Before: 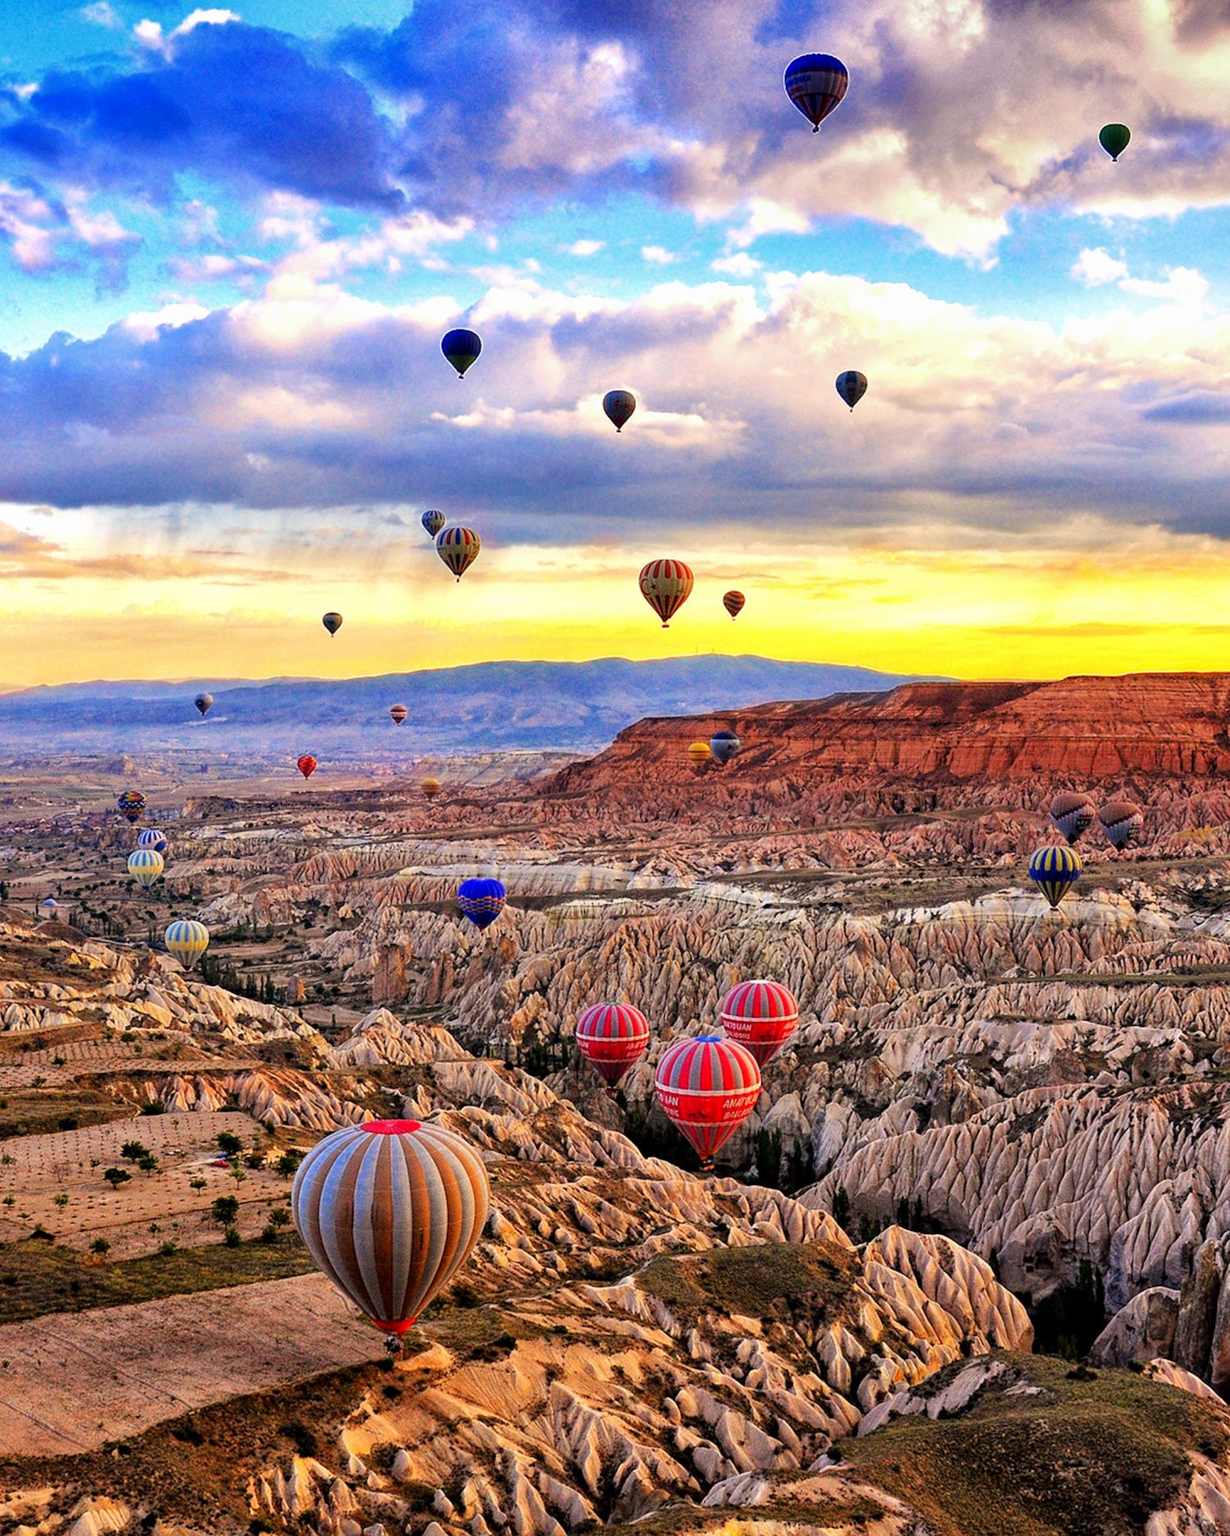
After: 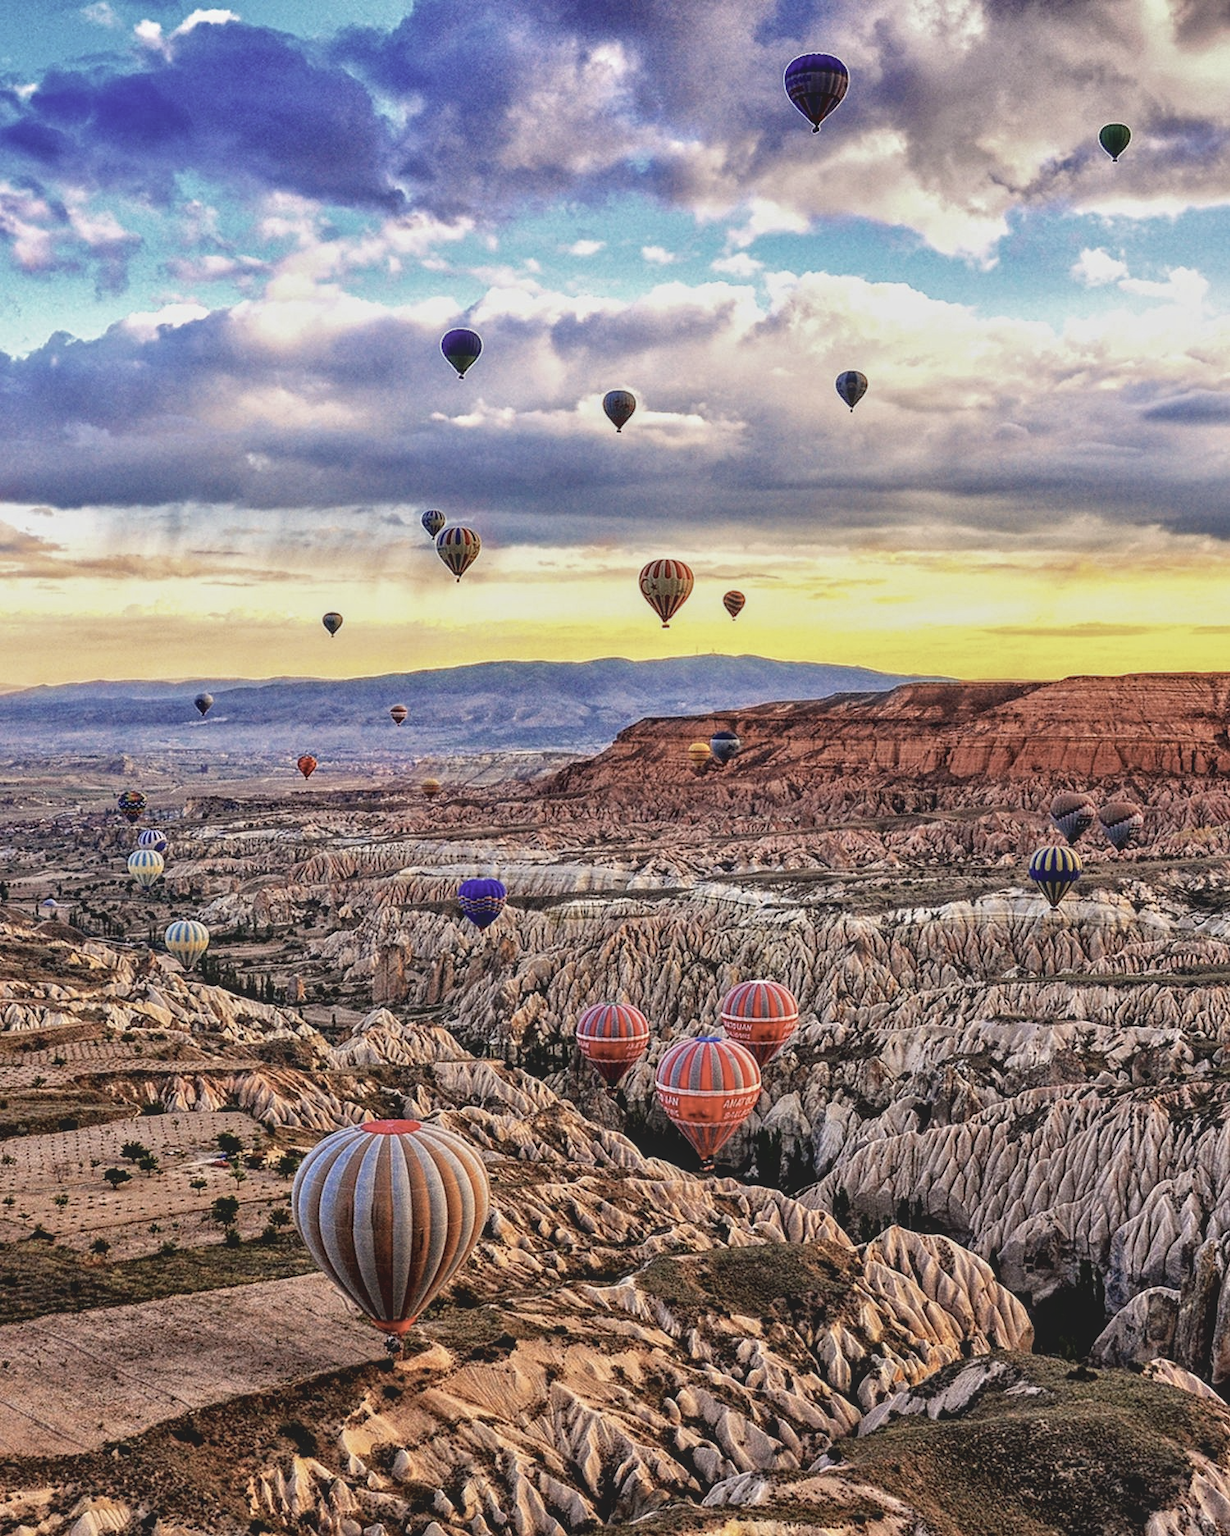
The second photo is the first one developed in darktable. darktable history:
local contrast: on, module defaults
exposure: compensate highlight preservation false
contrast brightness saturation: contrast -0.263, saturation -0.426
contrast equalizer: y [[0.51, 0.537, 0.559, 0.574, 0.599, 0.618], [0.5 ×6], [0.5 ×6], [0 ×6], [0 ×6]]
